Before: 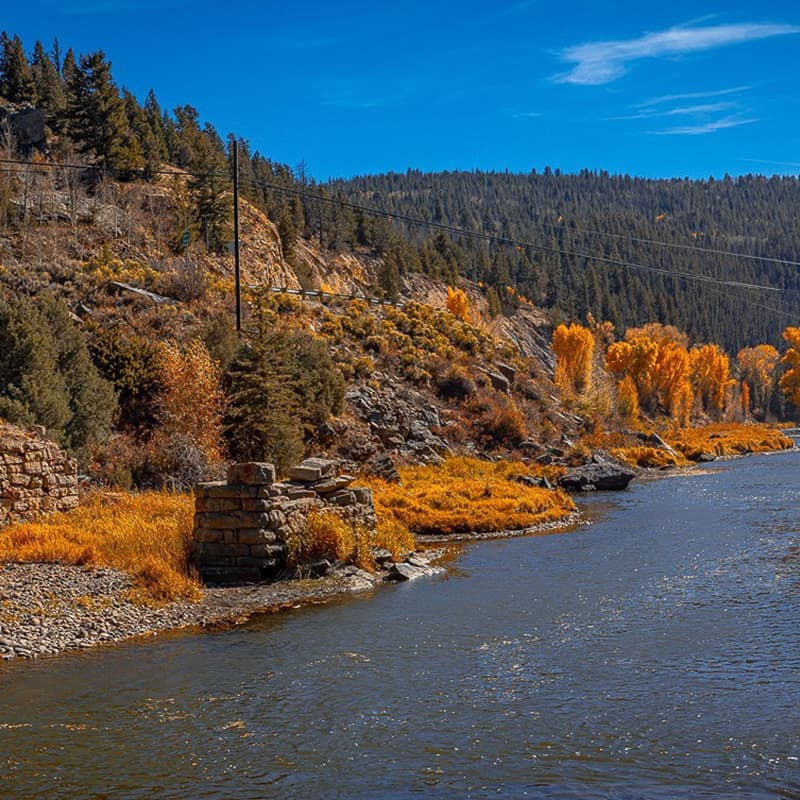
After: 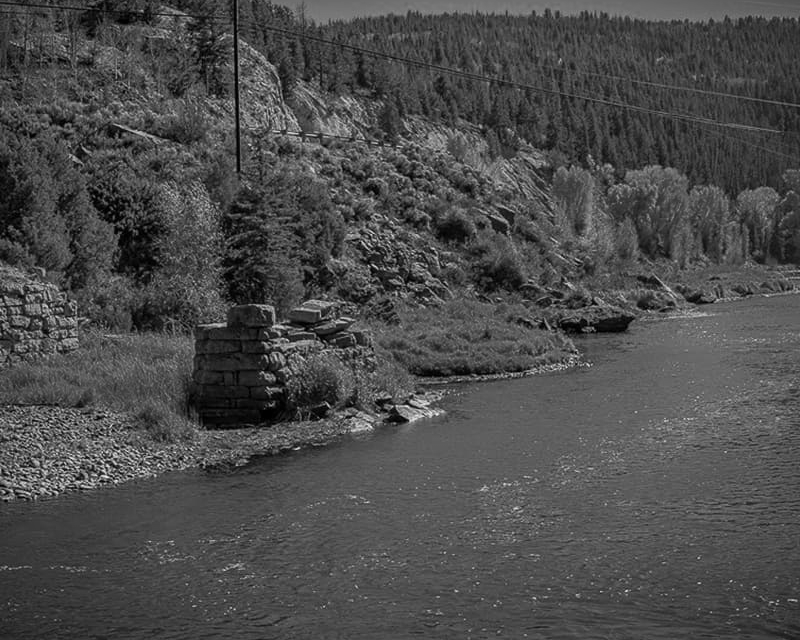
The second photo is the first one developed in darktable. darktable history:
monochrome: a -11.7, b 1.62, size 0.5, highlights 0.38
crop and rotate: top 19.998%
vignetting: saturation 0, unbound false
